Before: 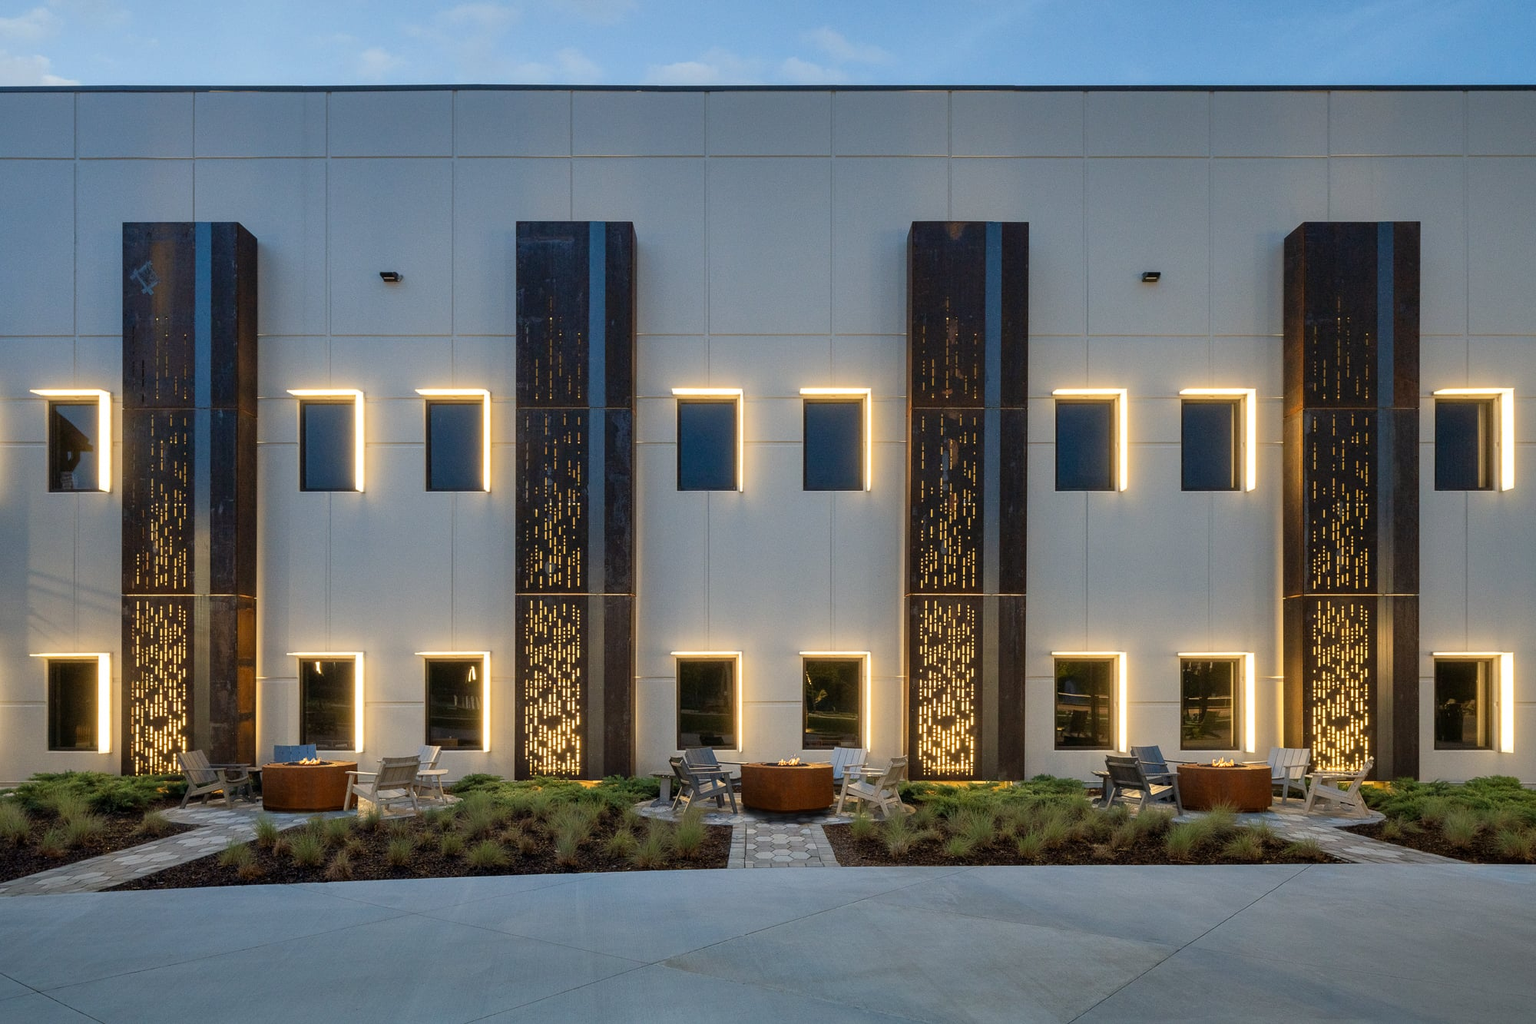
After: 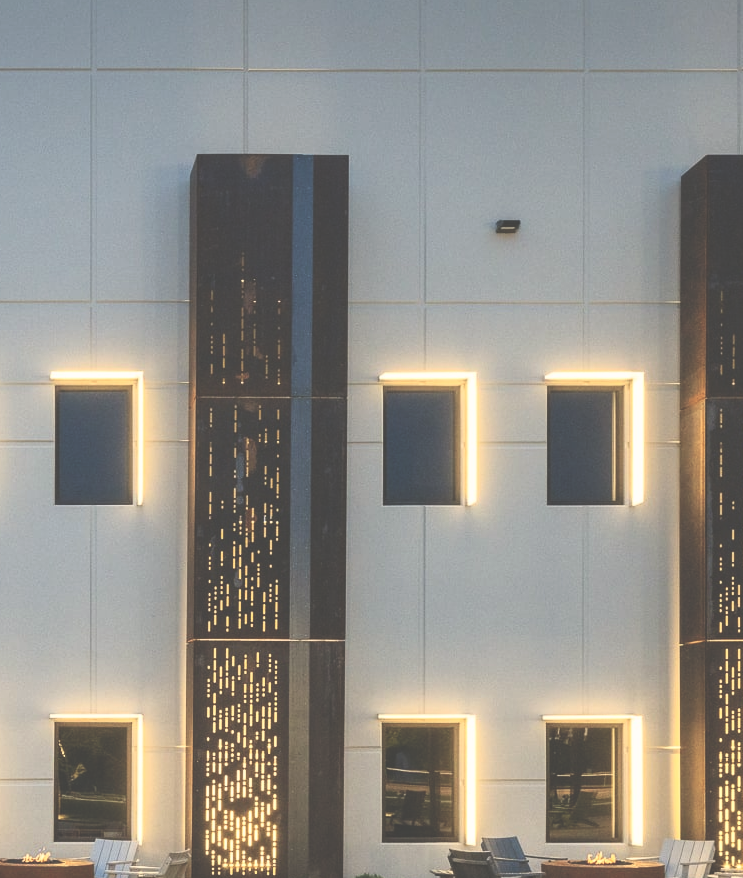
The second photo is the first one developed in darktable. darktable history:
crop and rotate: left 49.578%, top 10.118%, right 13.257%, bottom 23.966%
exposure: black level correction -0.061, exposure -0.05 EV, compensate exposure bias true, compensate highlight preservation false
tone curve: curves: ch0 [(0, 0) (0.003, 0.011) (0.011, 0.019) (0.025, 0.03) (0.044, 0.045) (0.069, 0.061) (0.1, 0.085) (0.136, 0.119) (0.177, 0.159) (0.224, 0.205) (0.277, 0.261) (0.335, 0.329) (0.399, 0.407) (0.468, 0.508) (0.543, 0.606) (0.623, 0.71) (0.709, 0.815) (0.801, 0.903) (0.898, 0.957) (1, 1)], color space Lab, independent channels, preserve colors none
color correction: highlights b* 2.95
